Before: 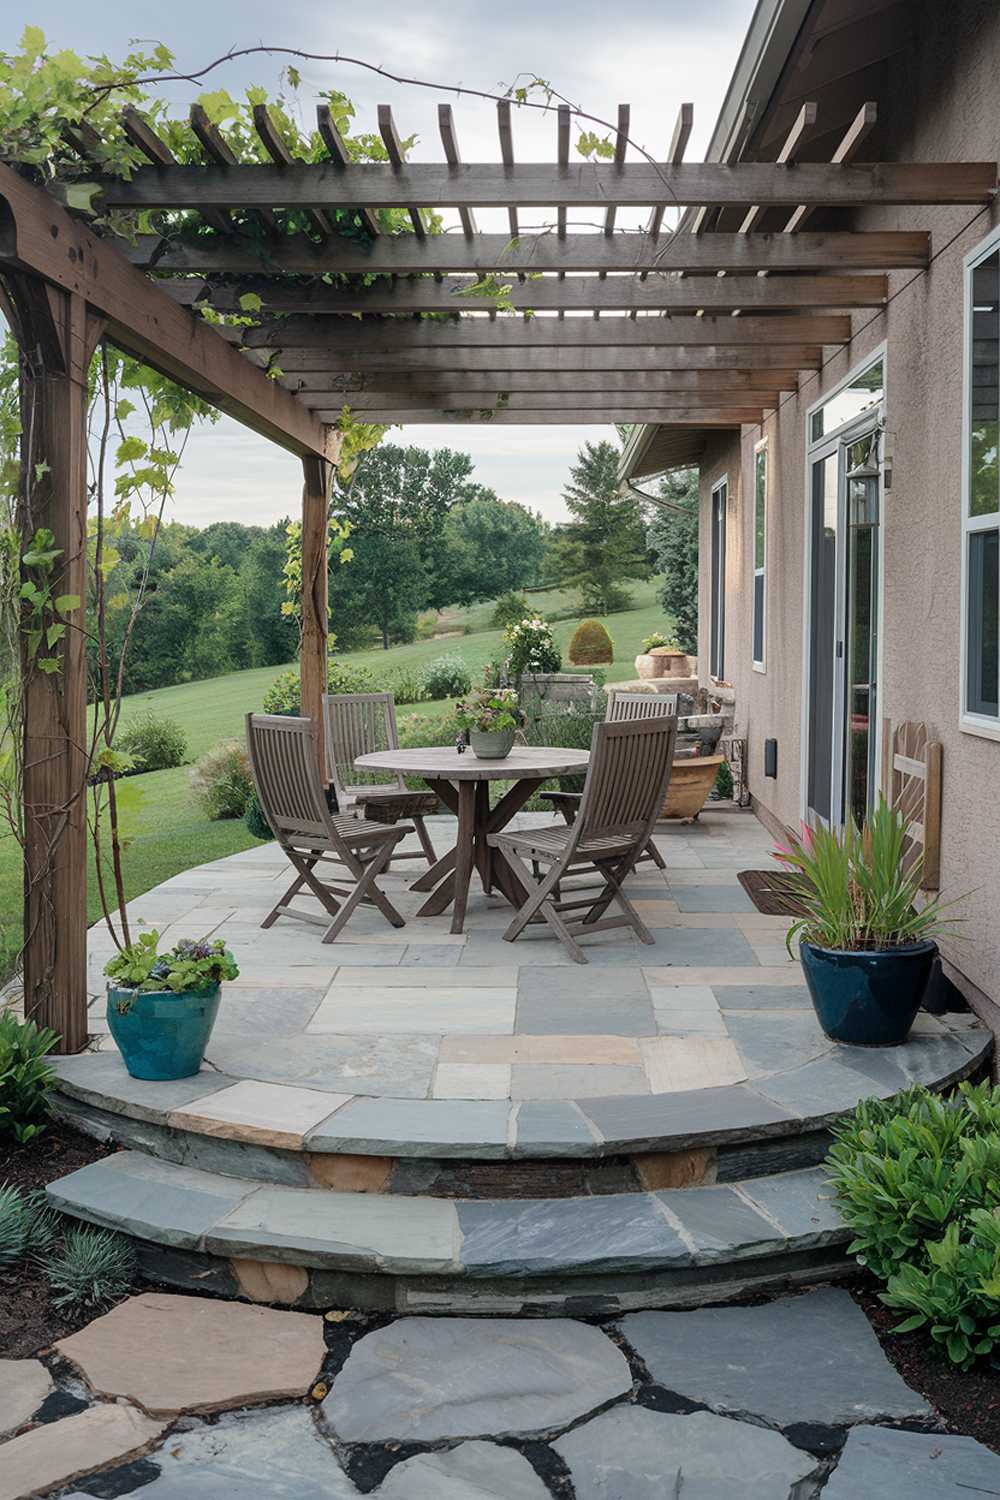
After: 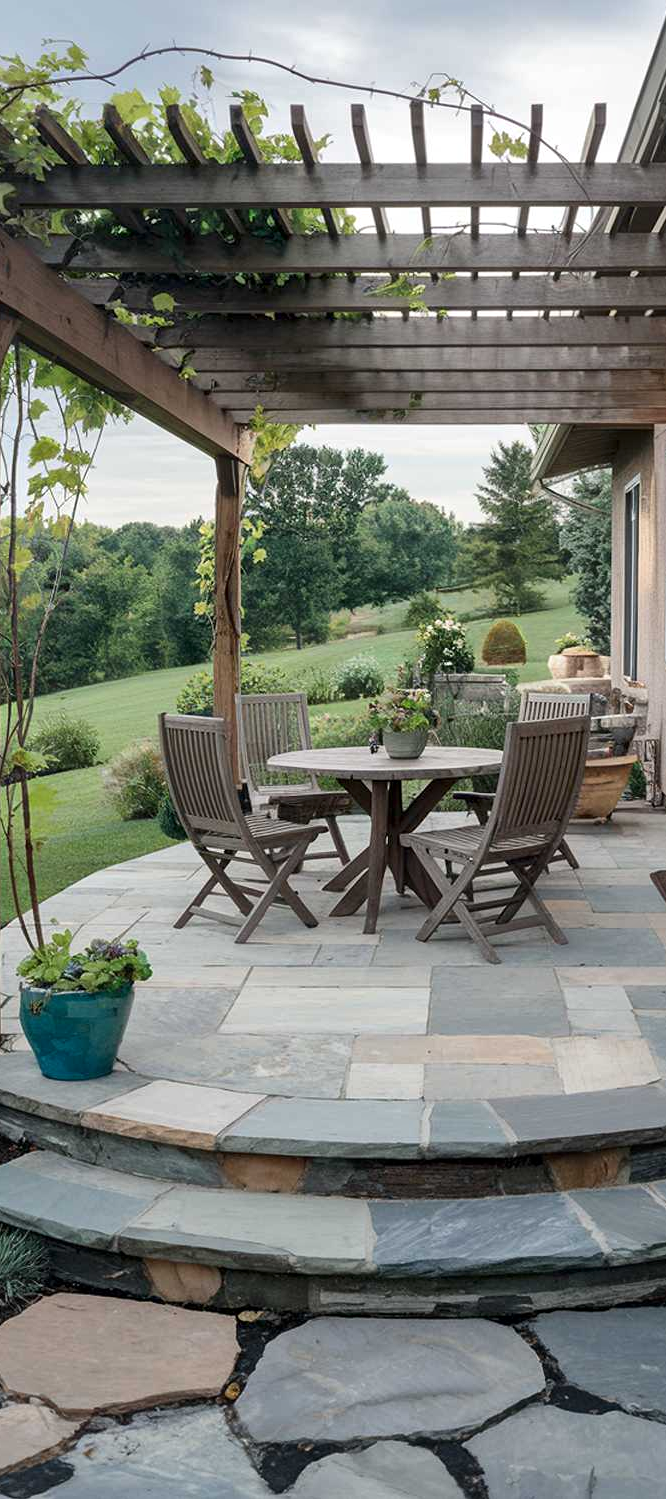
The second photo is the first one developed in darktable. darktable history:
local contrast: mode bilateral grid, contrast 20, coarseness 50, detail 140%, midtone range 0.2
crop and rotate: left 8.786%, right 24.548%
